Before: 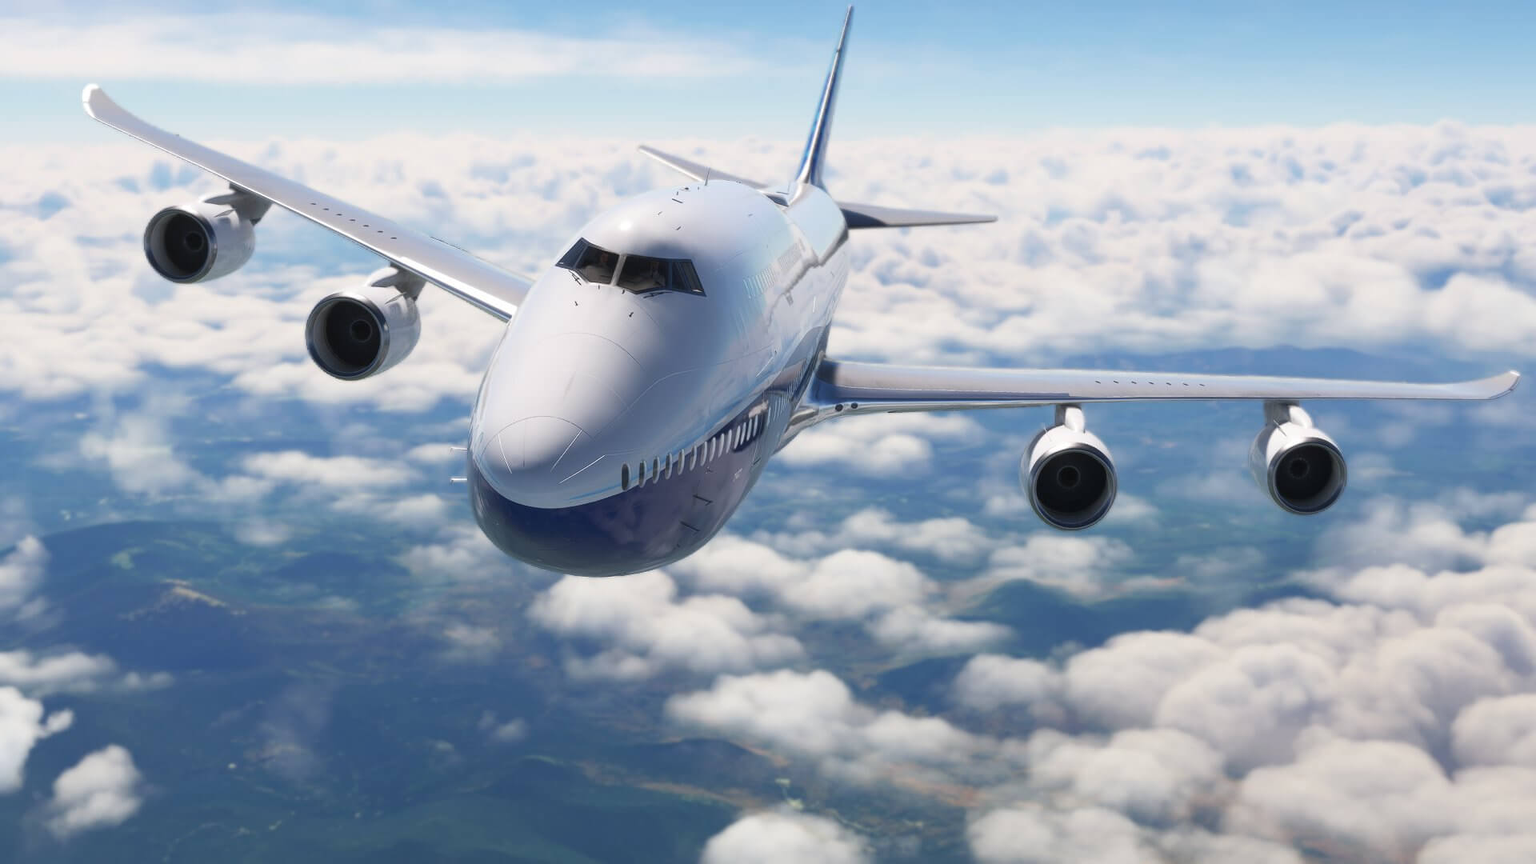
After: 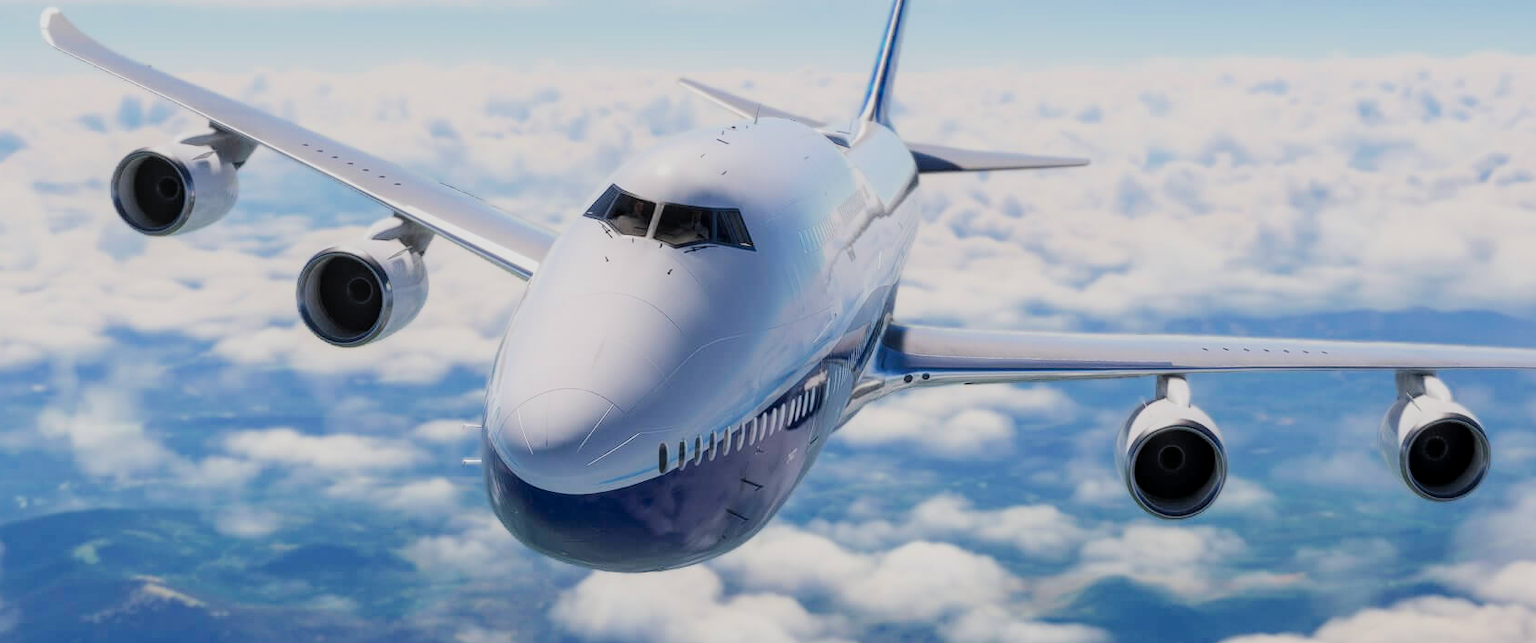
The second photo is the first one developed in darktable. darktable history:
crop: left 3.109%, top 8.983%, right 9.659%, bottom 26.095%
color balance rgb: perceptual saturation grading › global saturation 25.809%, perceptual brilliance grading › mid-tones 10.703%, perceptual brilliance grading › shadows 15.143%, global vibrance 14.786%
filmic rgb: black relative exposure -7.77 EV, white relative exposure 4.45 EV, hardness 3.75, latitude 37.13%, contrast 0.981, highlights saturation mix 8.92%, shadows ↔ highlights balance 3.72%
tone curve: curves: ch0 [(0, 0) (0.265, 0.253) (0.732, 0.751) (1, 1)], color space Lab, independent channels, preserve colors none
local contrast: on, module defaults
